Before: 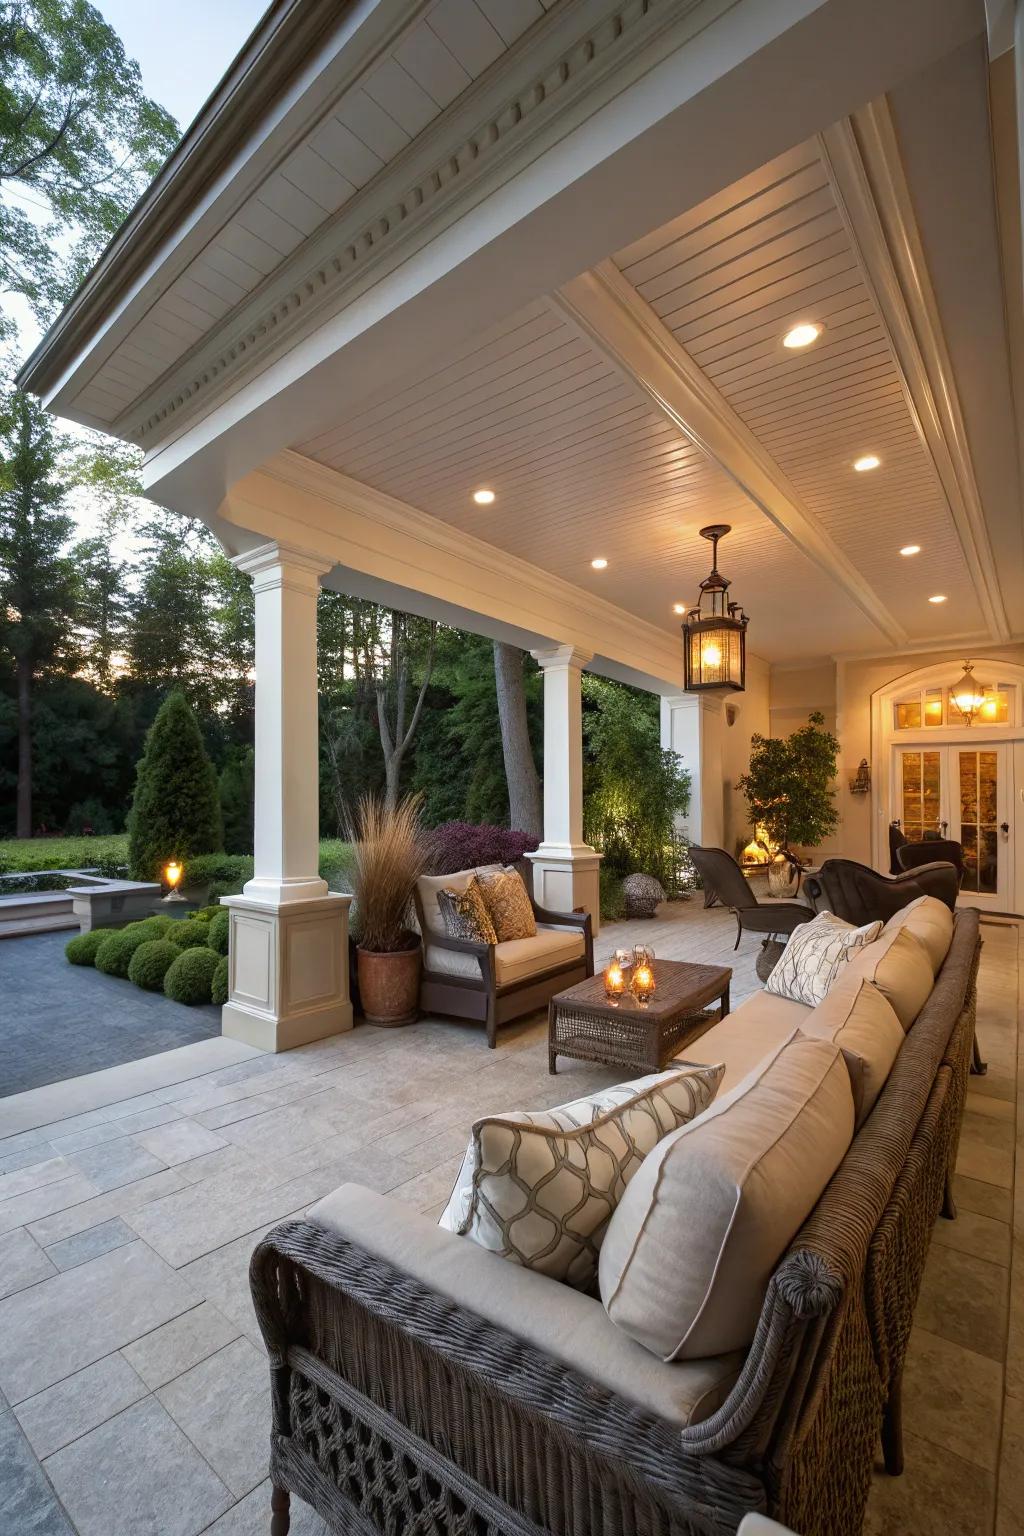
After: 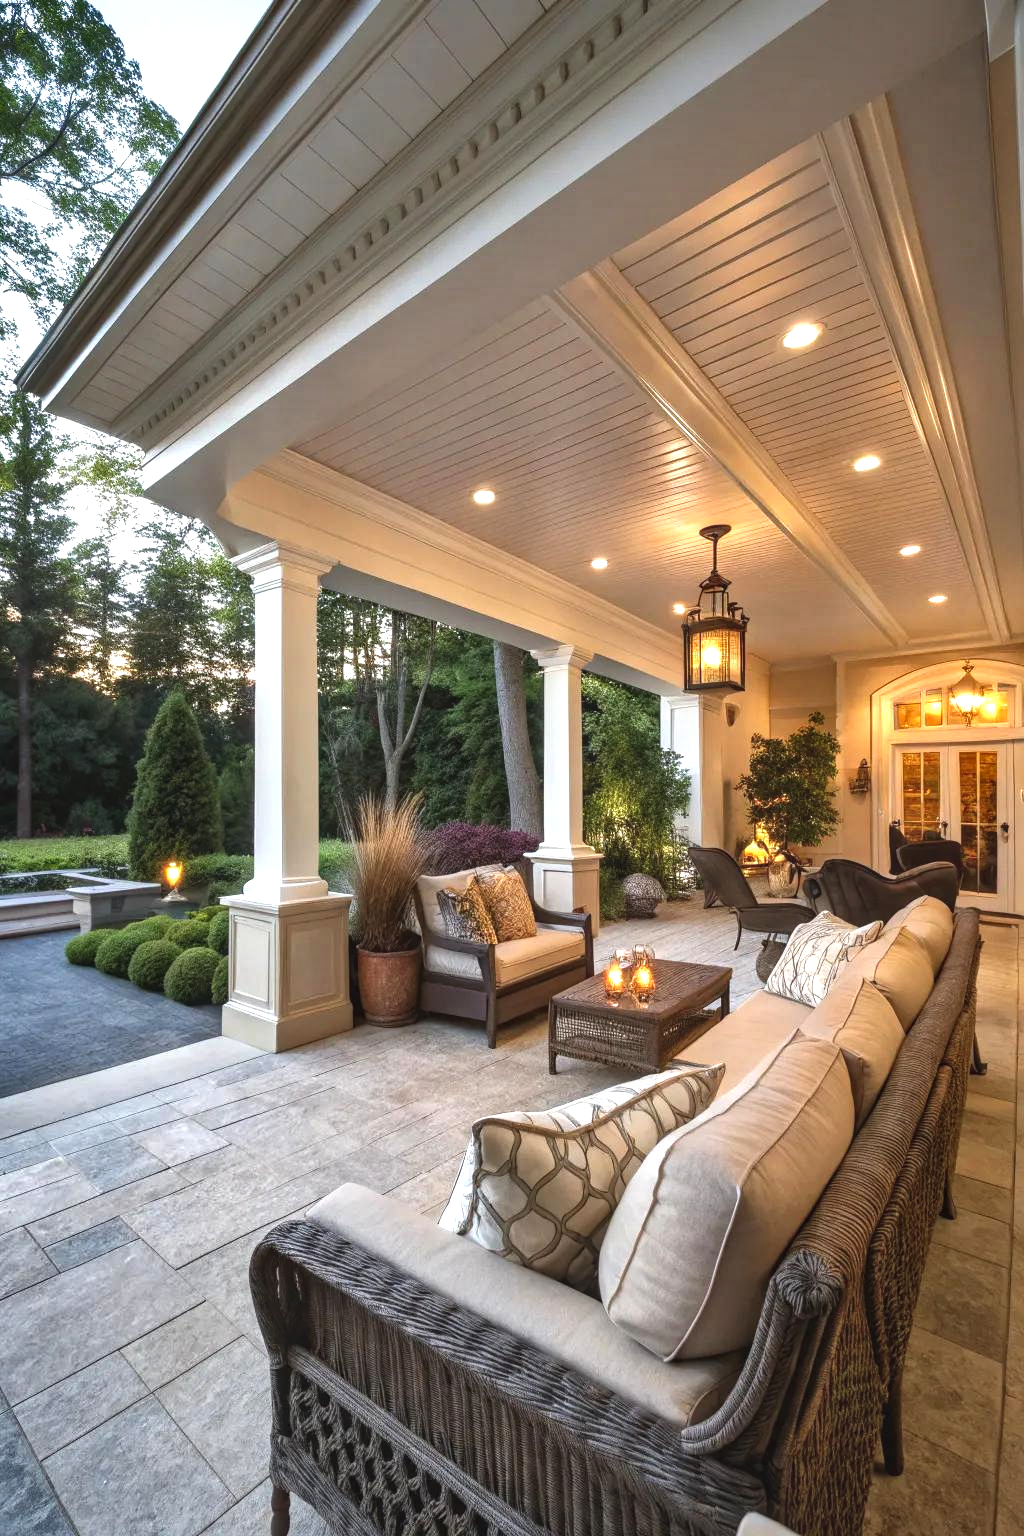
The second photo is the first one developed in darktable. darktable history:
exposure: black level correction -0.005, exposure 0.616 EV, compensate highlight preservation false
shadows and highlights: radius 108.99, shadows 41.06, highlights -72.34, low approximation 0.01, soften with gaussian
local contrast: on, module defaults
